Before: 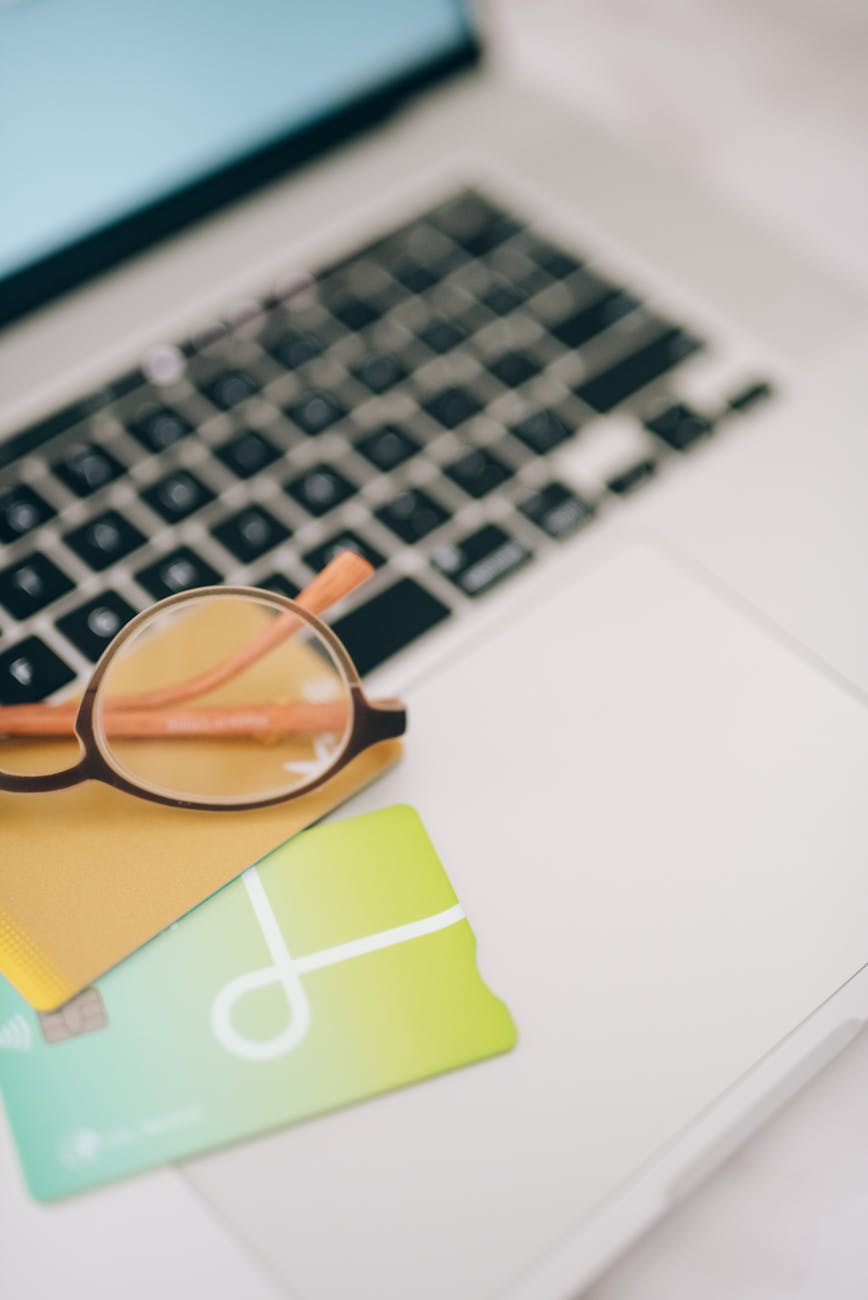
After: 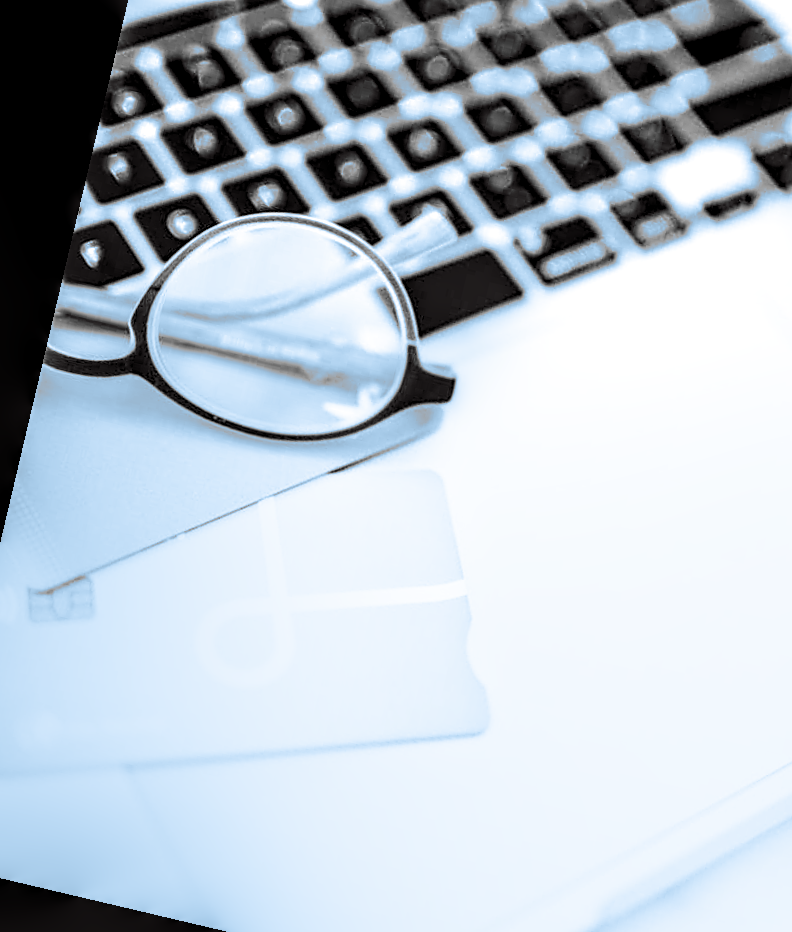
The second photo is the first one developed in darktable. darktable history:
monochrome: a 32, b 64, size 2.3
rotate and perspective: rotation 13.27°, automatic cropping off
base curve: curves: ch0 [(0, 0) (0.007, 0.004) (0.027, 0.03) (0.046, 0.07) (0.207, 0.54) (0.442, 0.872) (0.673, 0.972) (1, 1)], preserve colors none
local contrast: highlights 20%, detail 197%
split-toning: shadows › hue 351.18°, shadows › saturation 0.86, highlights › hue 218.82°, highlights › saturation 0.73, balance -19.167
white balance: red 1.188, blue 1.11
crop: left 6.488%, top 27.668%, right 24.183%, bottom 8.656%
sharpen: on, module defaults
